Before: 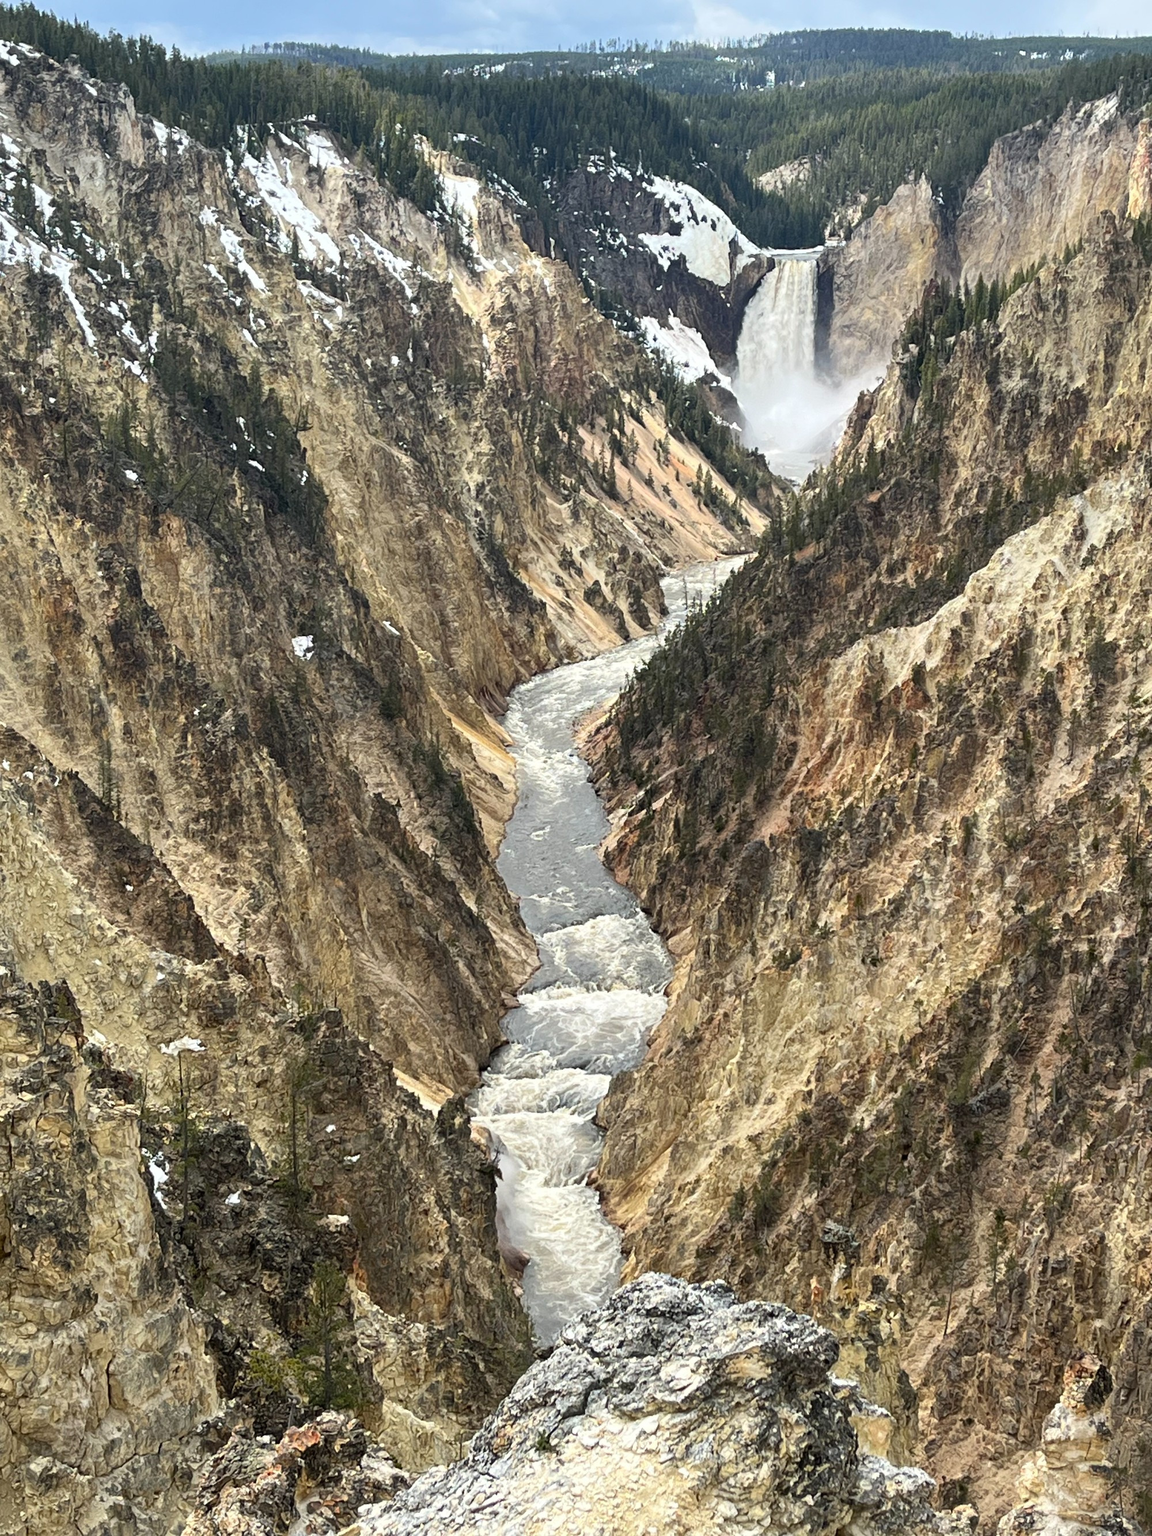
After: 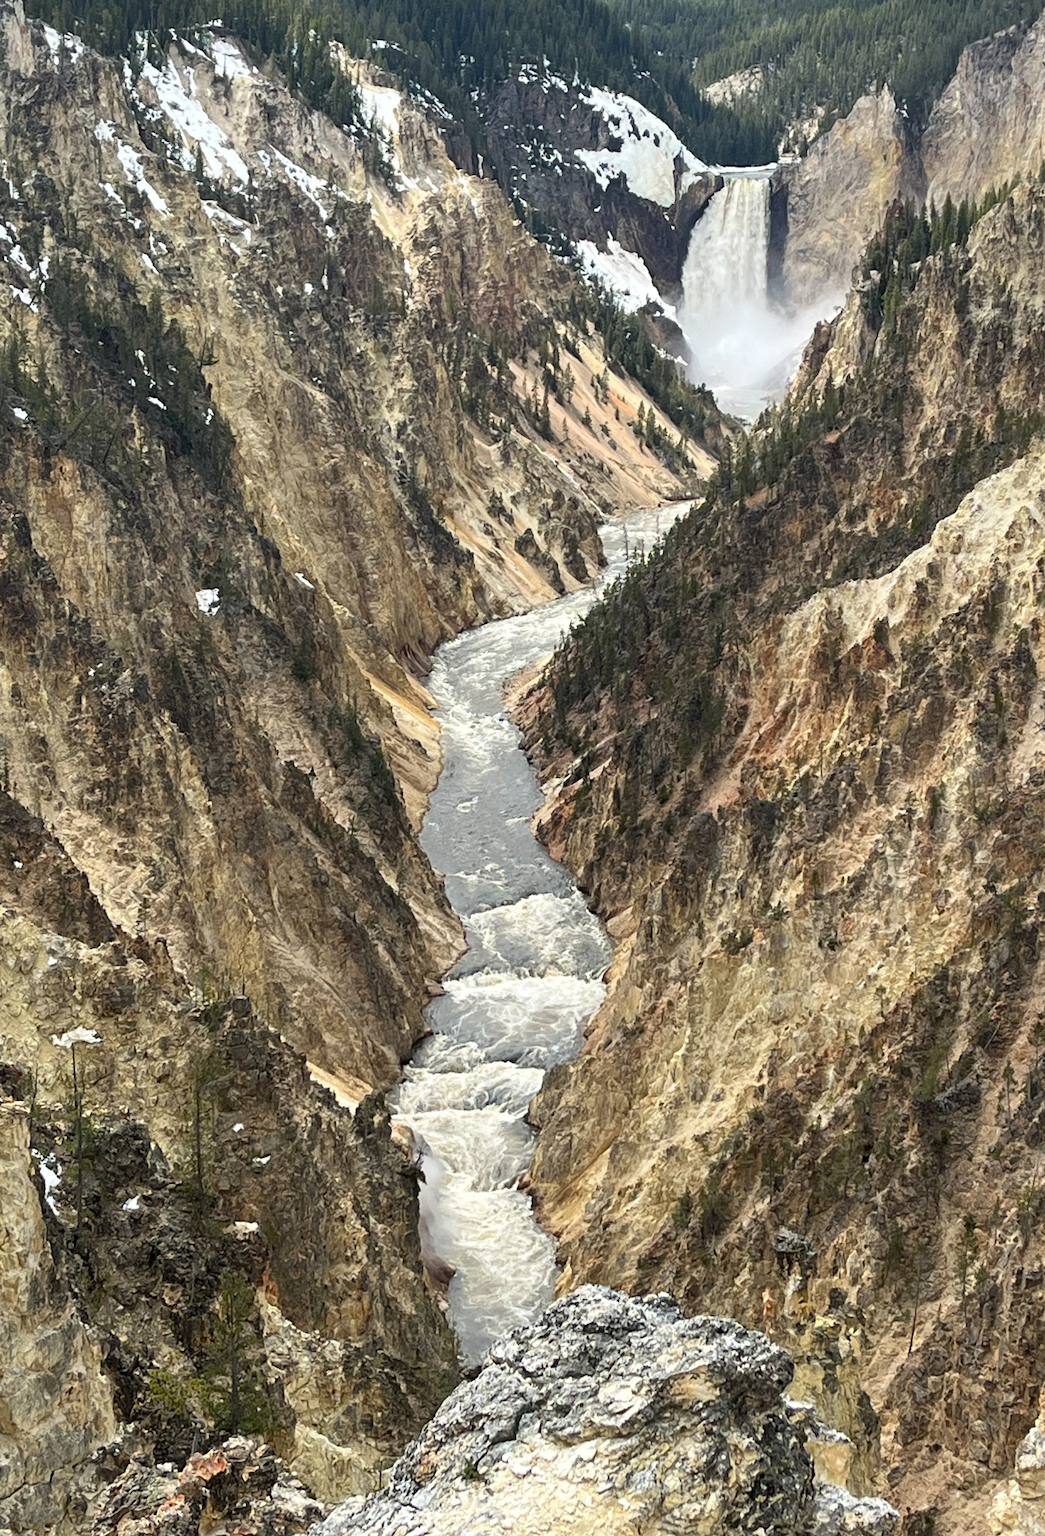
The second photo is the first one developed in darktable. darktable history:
crop: left 9.815%, top 6.321%, right 7.097%, bottom 2.135%
